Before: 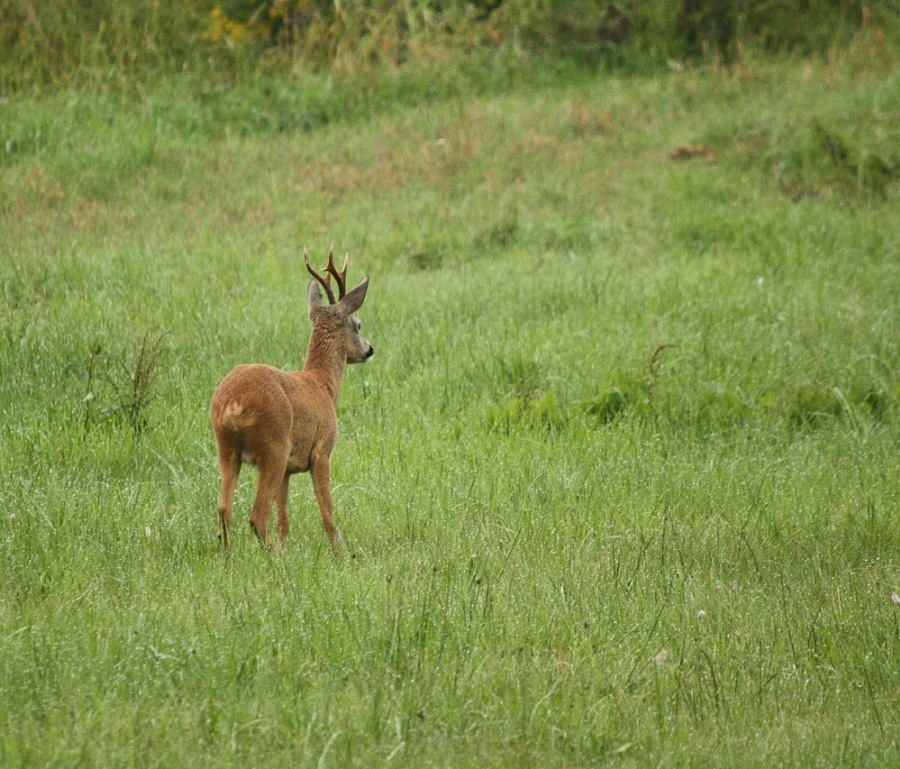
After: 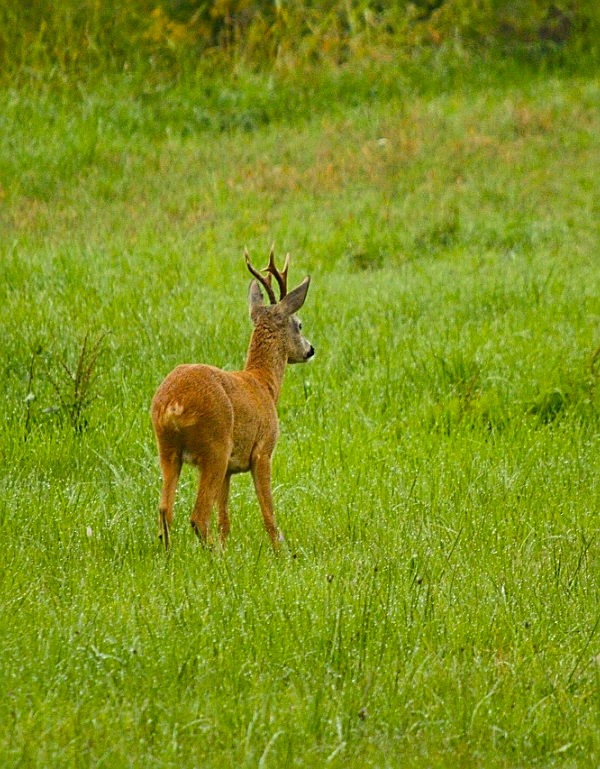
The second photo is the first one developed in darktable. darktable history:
color balance rgb: perceptual saturation grading › global saturation 40%, global vibrance 15%
crop and rotate: left 6.617%, right 26.717%
sharpen: on, module defaults
